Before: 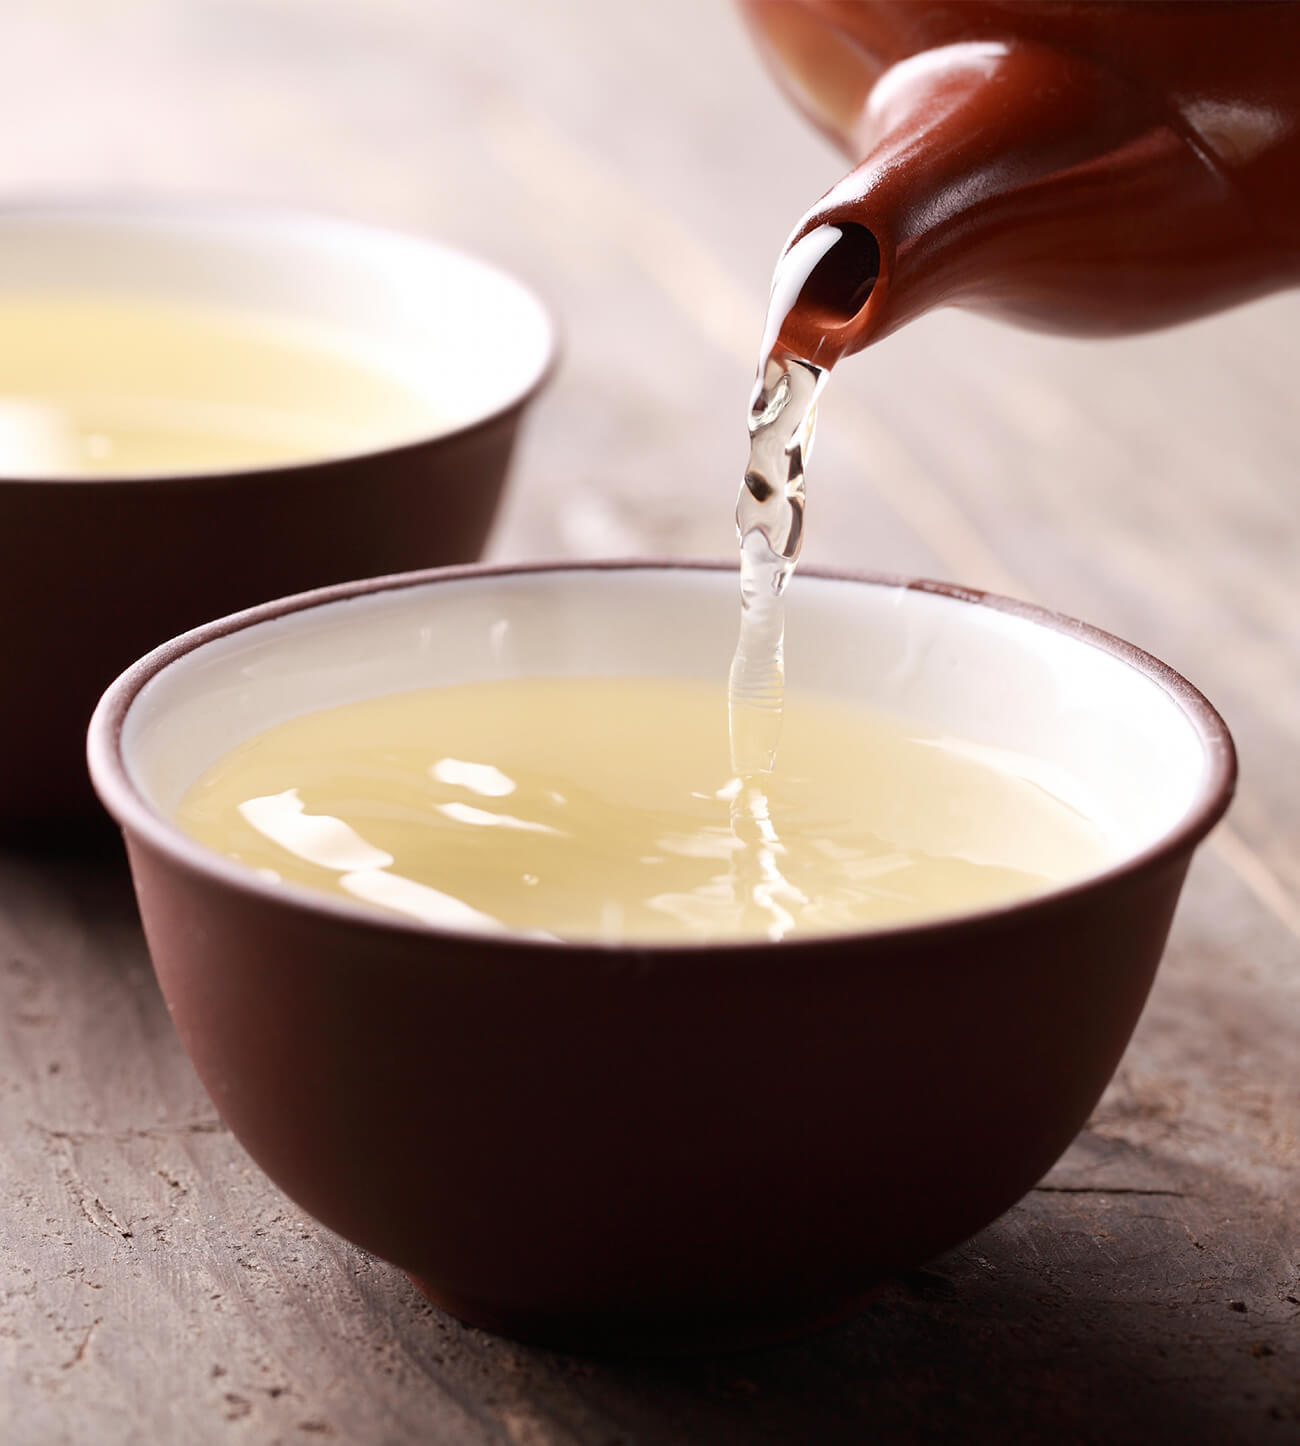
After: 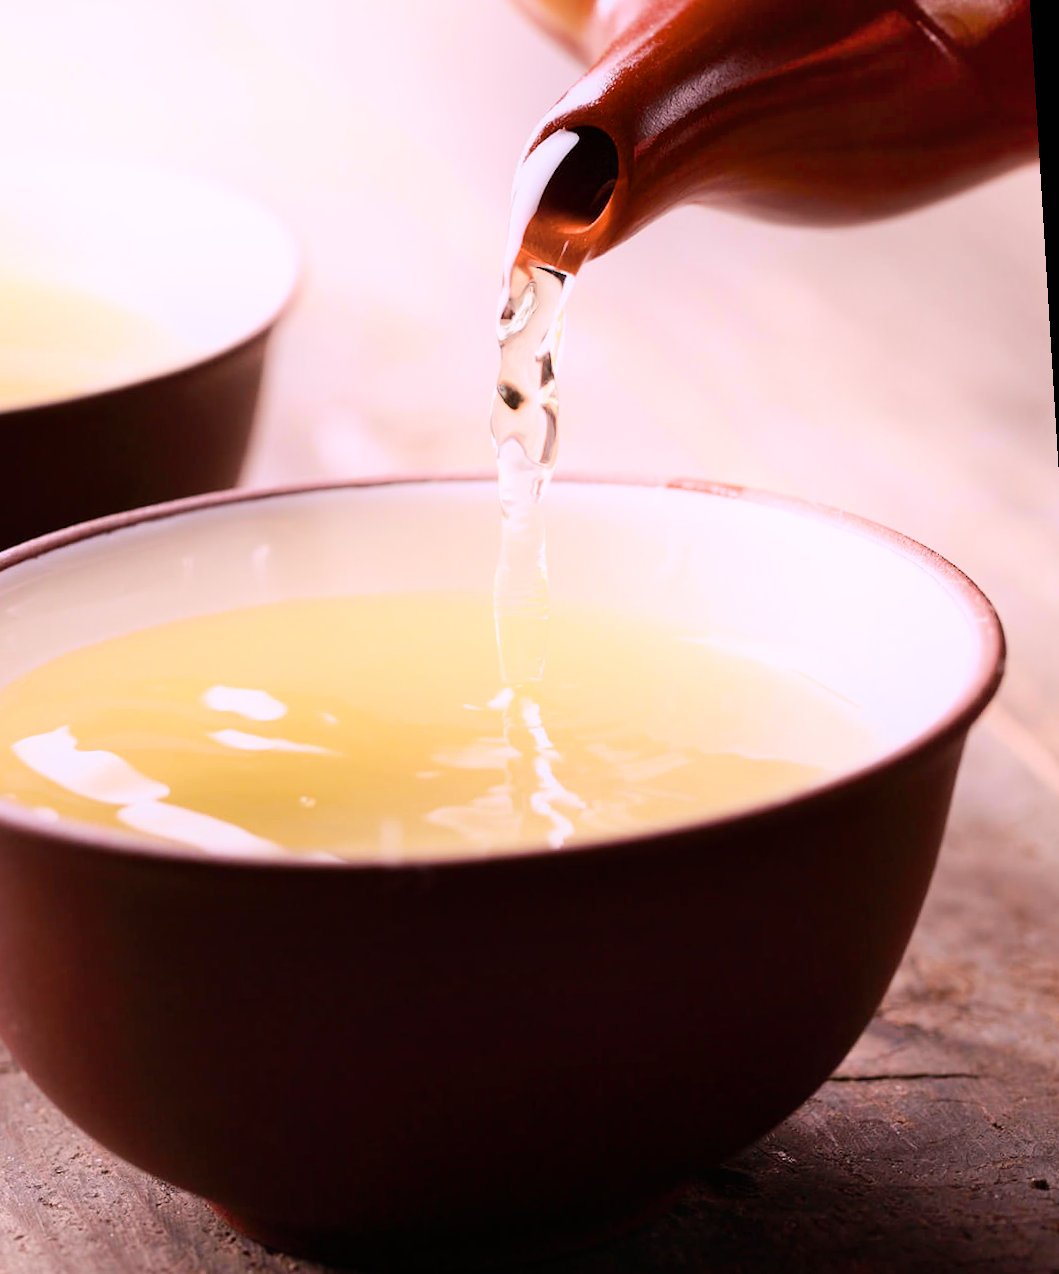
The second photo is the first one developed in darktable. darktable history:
crop: left 17.582%, bottom 0.031%
white balance: red 1.05, blue 1.072
rgb curve: curves: ch2 [(0, 0) (0.567, 0.512) (1, 1)], mode RGB, independent channels
color balance rgb: linear chroma grading › global chroma 15%, perceptual saturation grading › global saturation 30%
filmic rgb: black relative exposure -9.5 EV, white relative exposure 3.02 EV, hardness 6.12
shadows and highlights: highlights 70.7, soften with gaussian
rotate and perspective: rotation -3.52°, crop left 0.036, crop right 0.964, crop top 0.081, crop bottom 0.919
